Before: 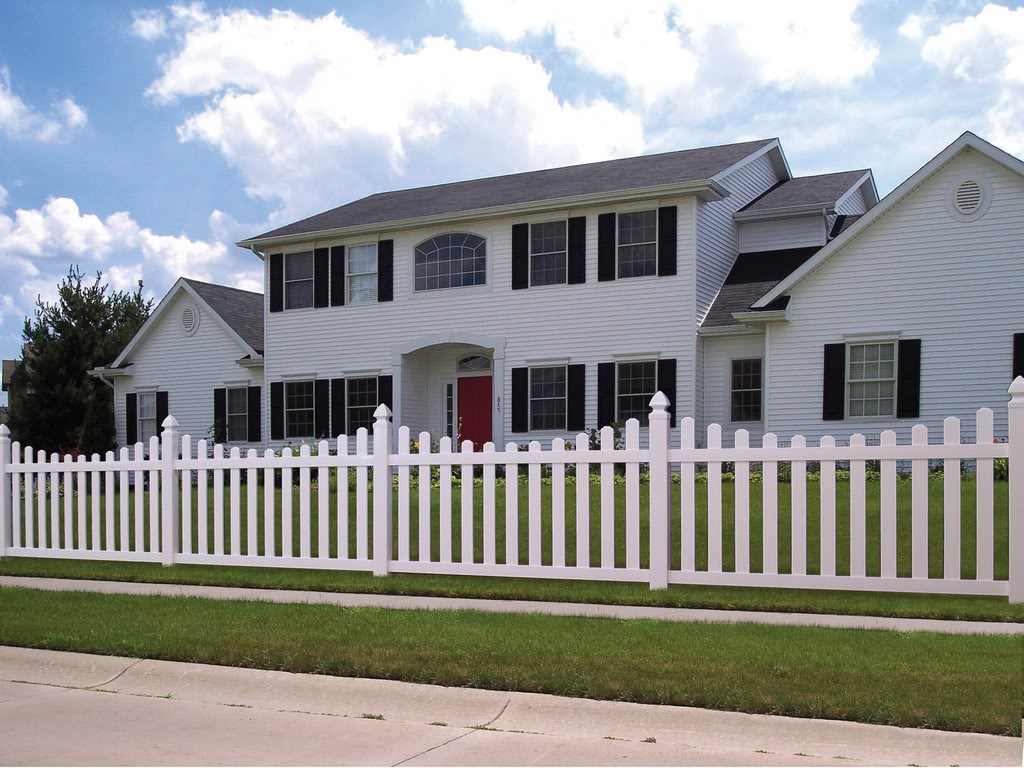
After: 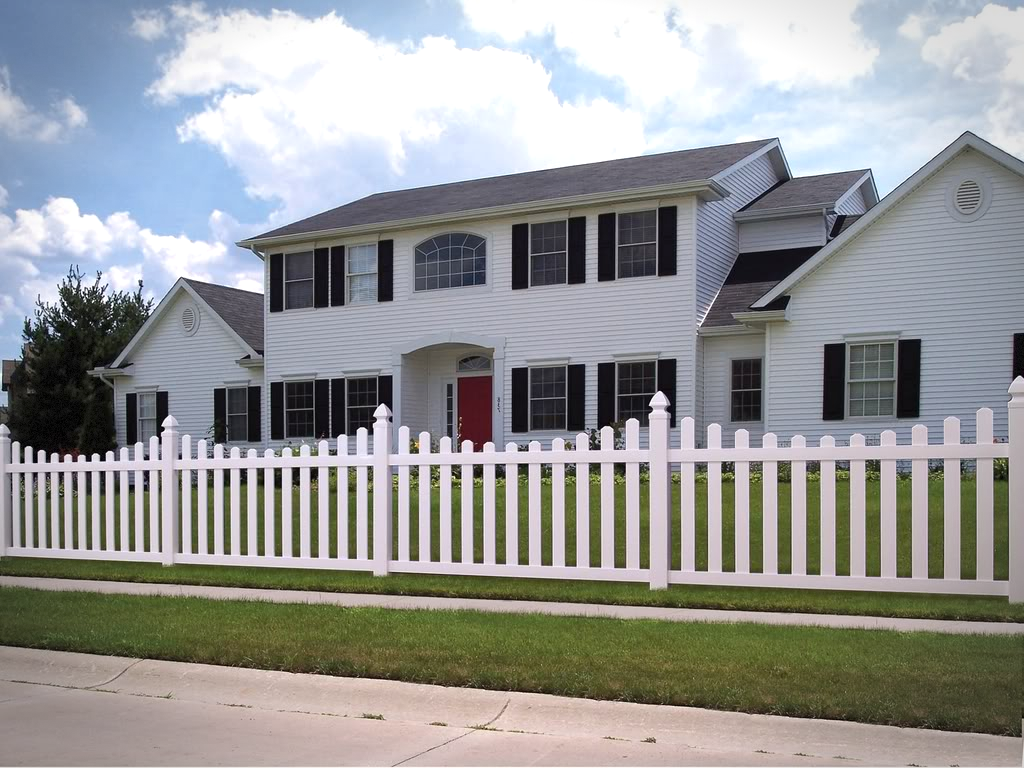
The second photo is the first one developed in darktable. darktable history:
vignetting: brightness -0.397, saturation -0.308, automatic ratio true, dithering 8-bit output
exposure: exposure 0.226 EV, compensate highlight preservation false
